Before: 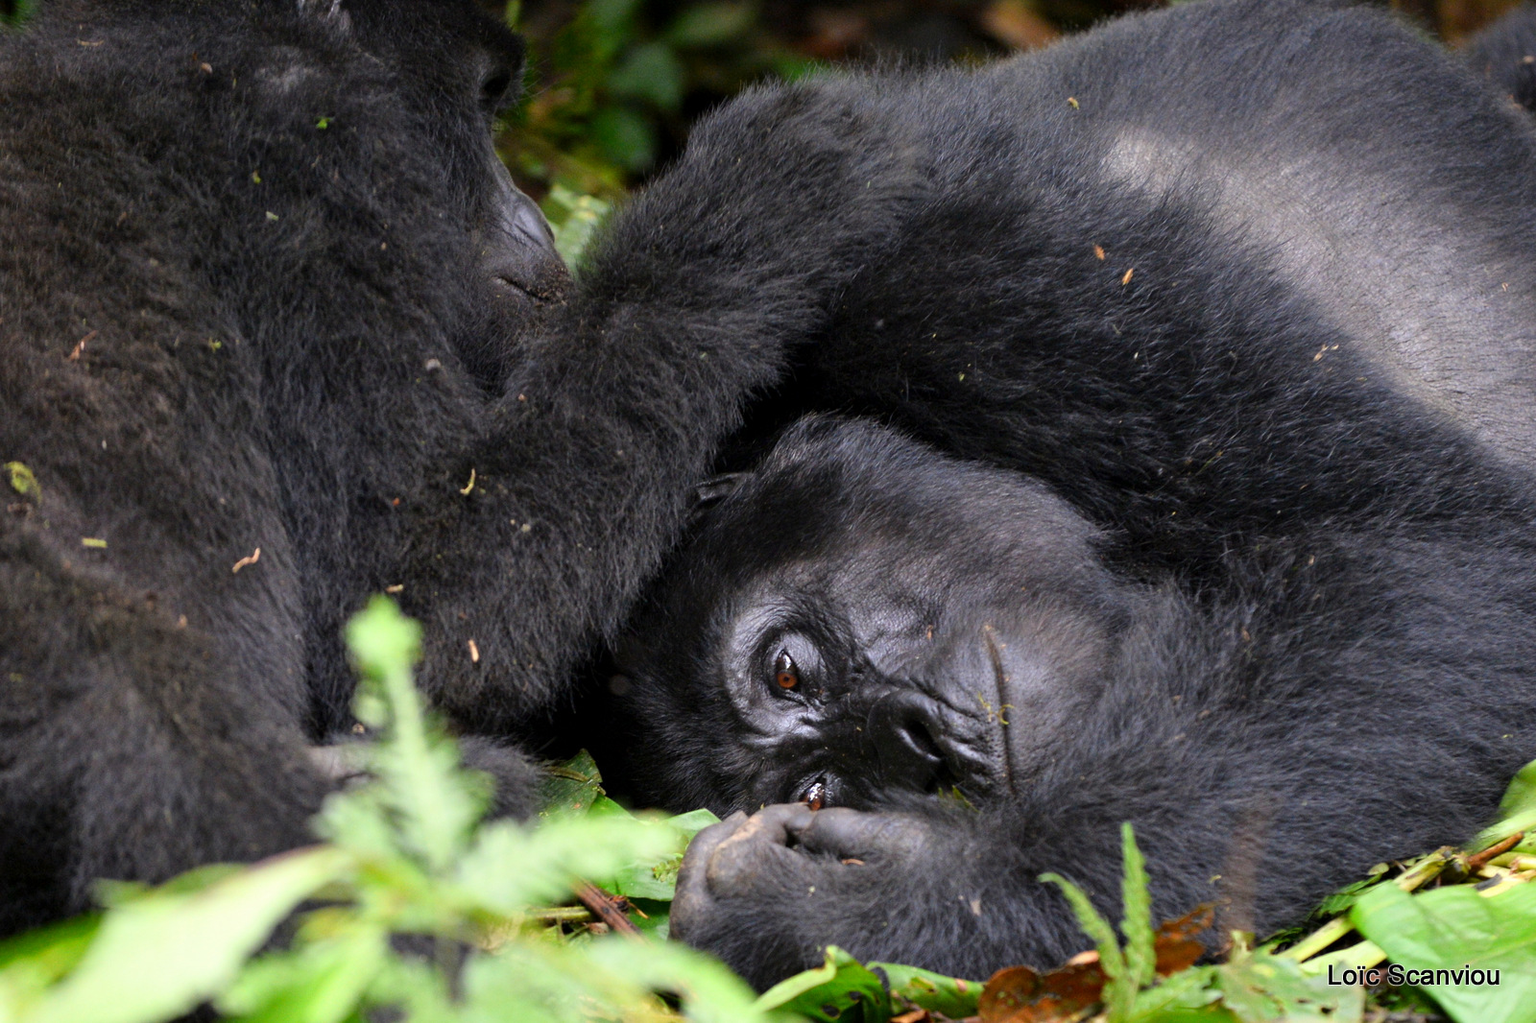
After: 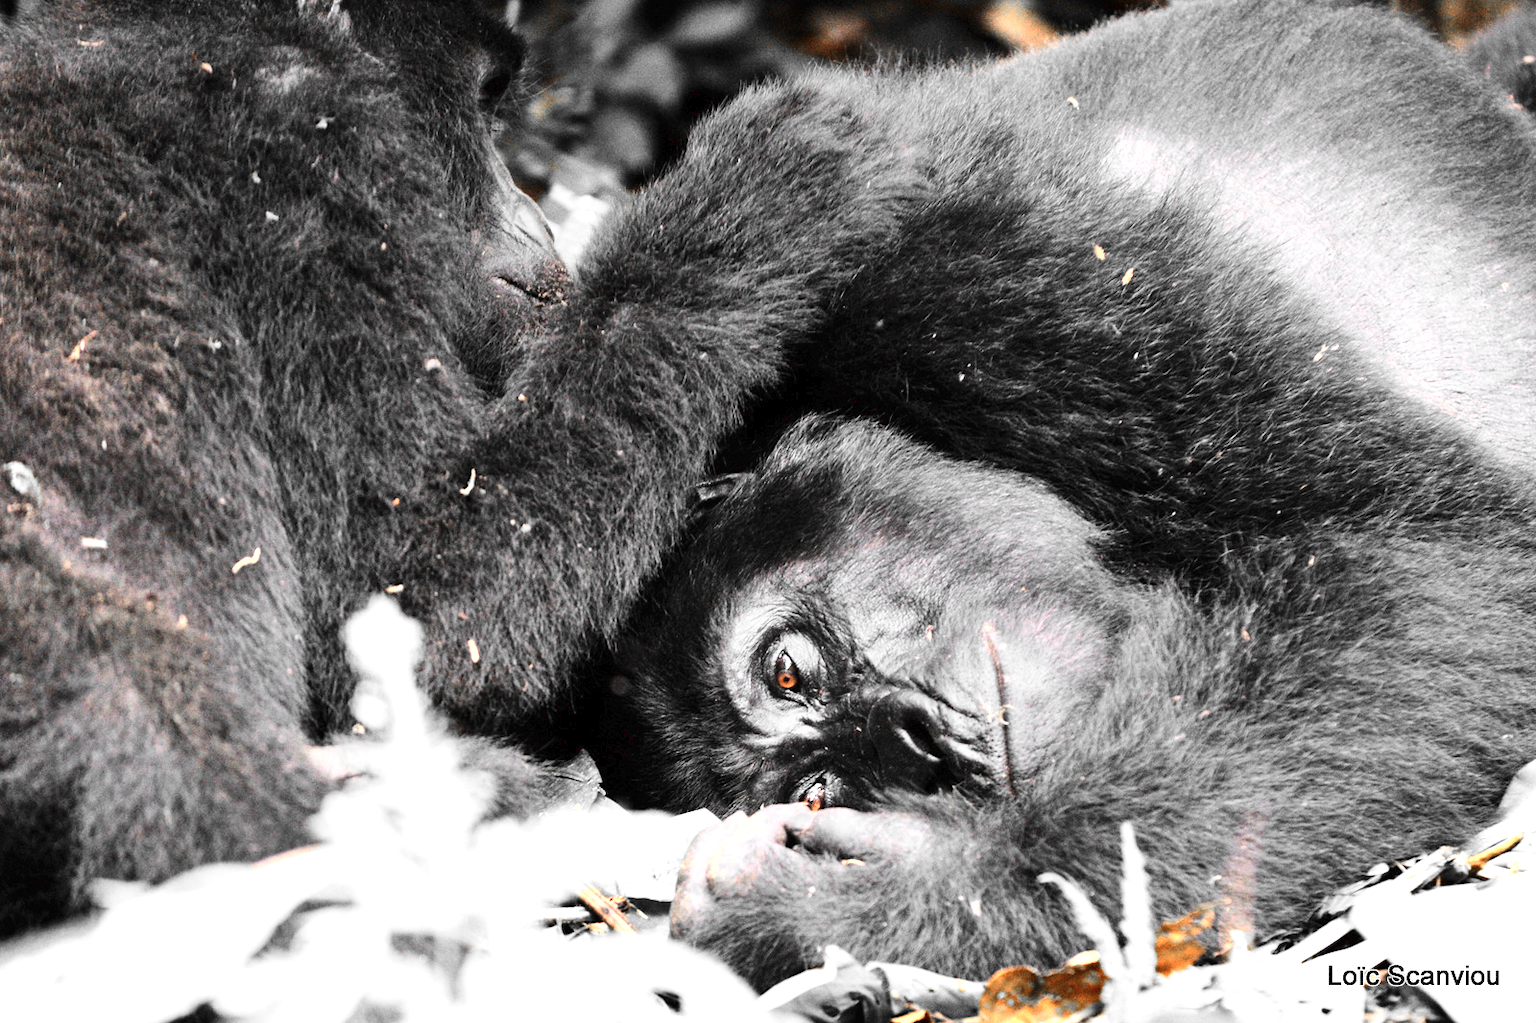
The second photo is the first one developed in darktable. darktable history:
base curve: curves: ch0 [(0, 0.003) (0.001, 0.002) (0.006, 0.004) (0.02, 0.022) (0.048, 0.086) (0.094, 0.234) (0.162, 0.431) (0.258, 0.629) (0.385, 0.8) (0.548, 0.918) (0.751, 0.988) (1, 1)]
color zones: curves: ch0 [(0, 0.65) (0.096, 0.644) (0.221, 0.539) (0.429, 0.5) (0.571, 0.5) (0.714, 0.5) (0.857, 0.5) (1, 0.65)]; ch1 [(0, 0.5) (0.143, 0.5) (0.257, -0.002) (0.429, 0.04) (0.571, -0.001) (0.714, -0.015) (0.857, 0.024) (1, 0.5)]
exposure: exposure 0.66 EV, compensate highlight preservation false
